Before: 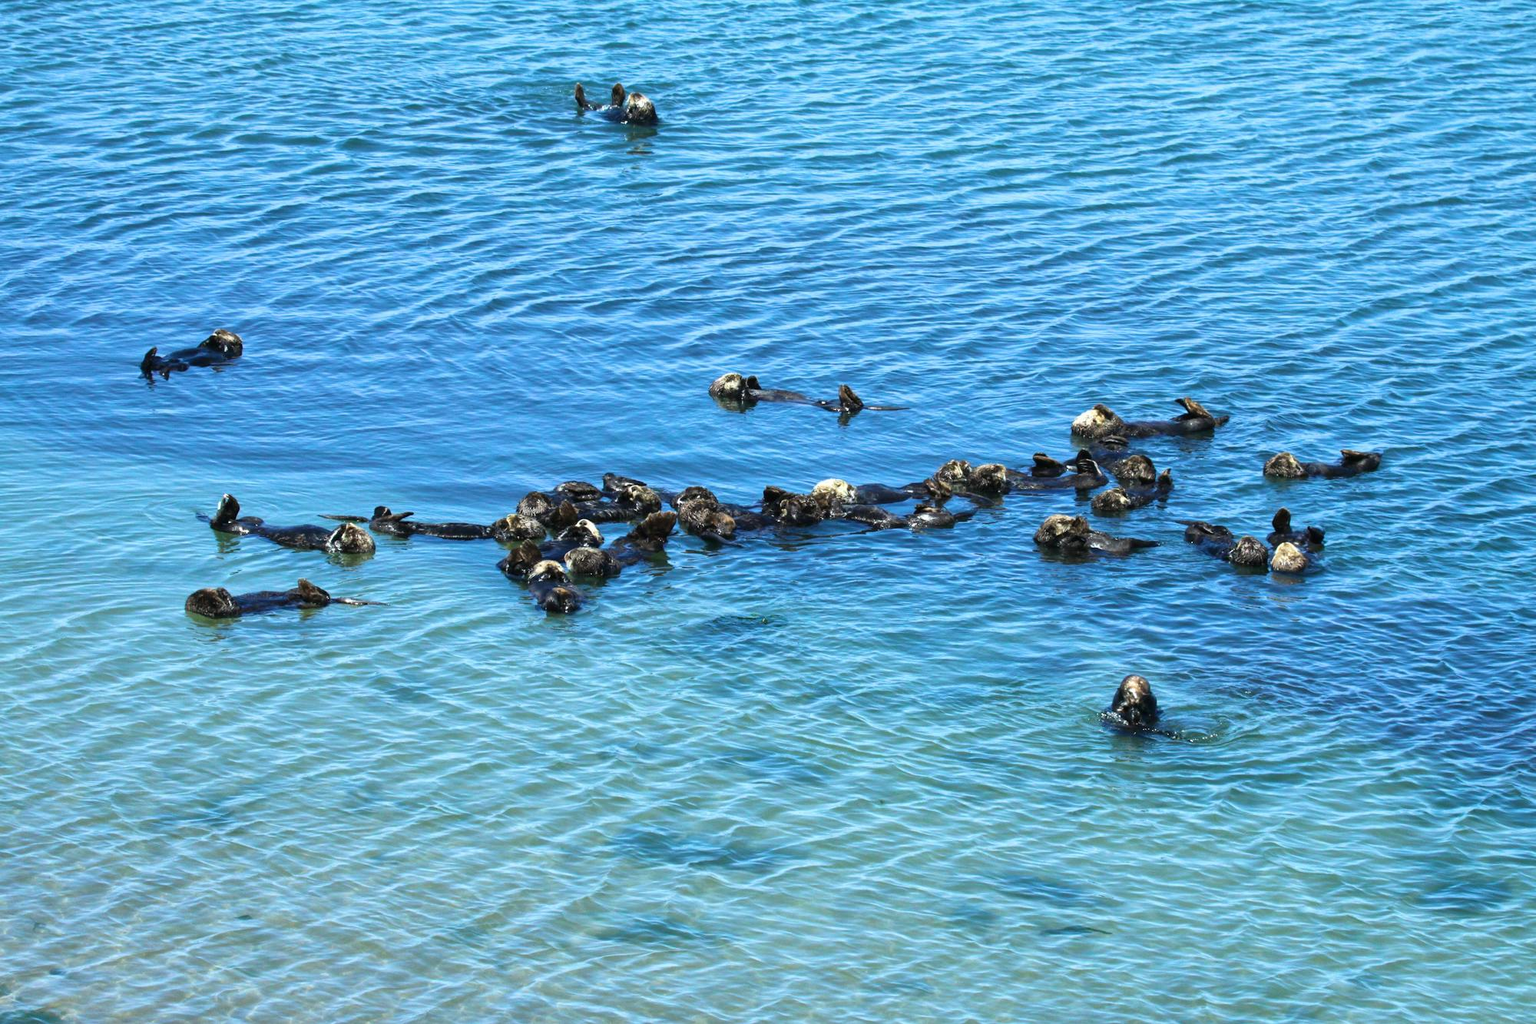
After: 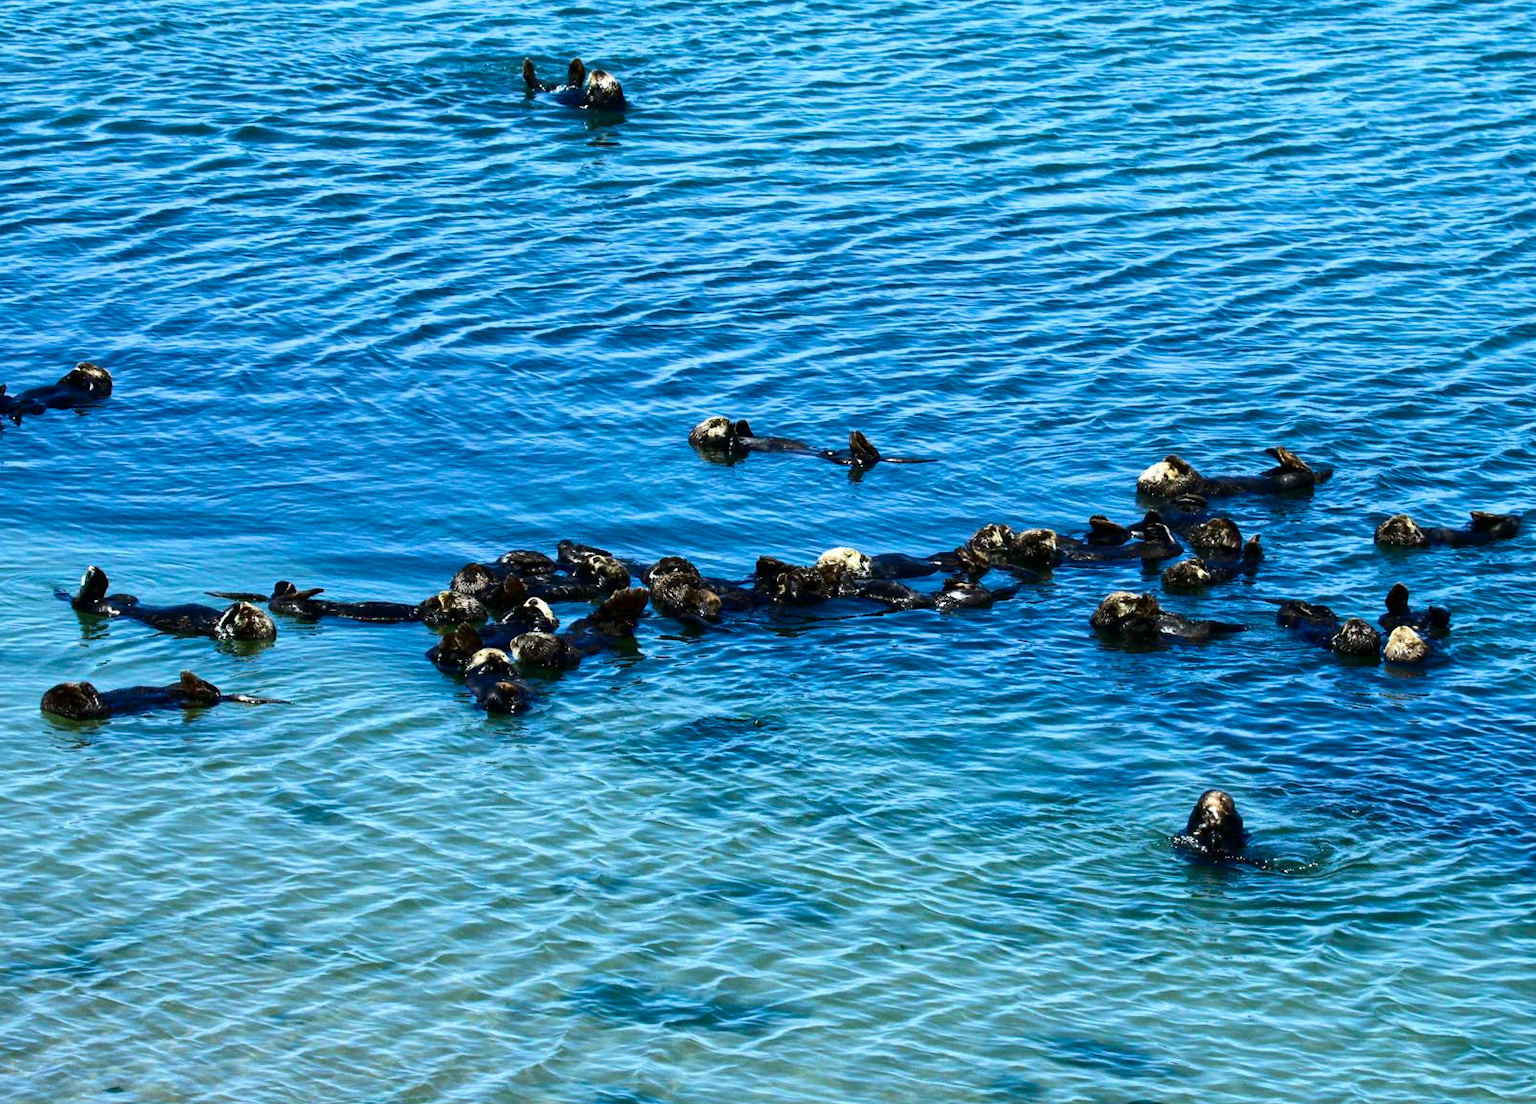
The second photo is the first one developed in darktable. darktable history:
contrast brightness saturation: contrast 0.193, brightness -0.224, saturation 0.117
crop: left 9.939%, top 3.542%, right 9.172%, bottom 9.189%
